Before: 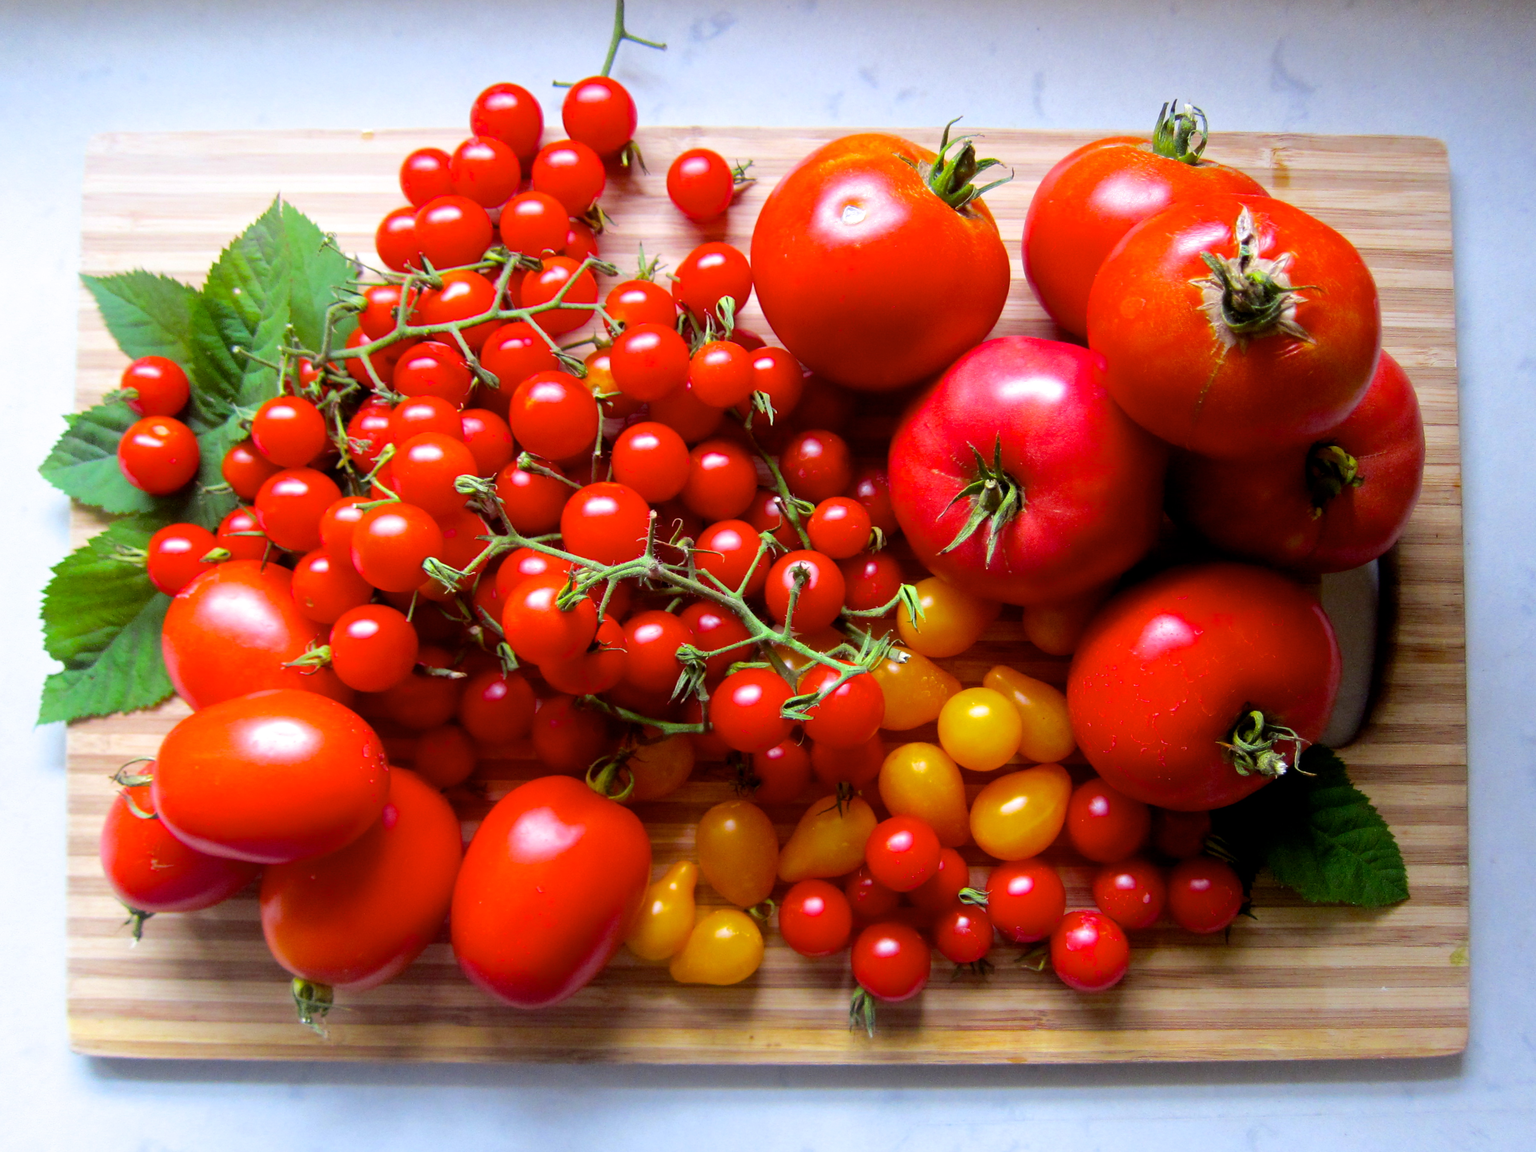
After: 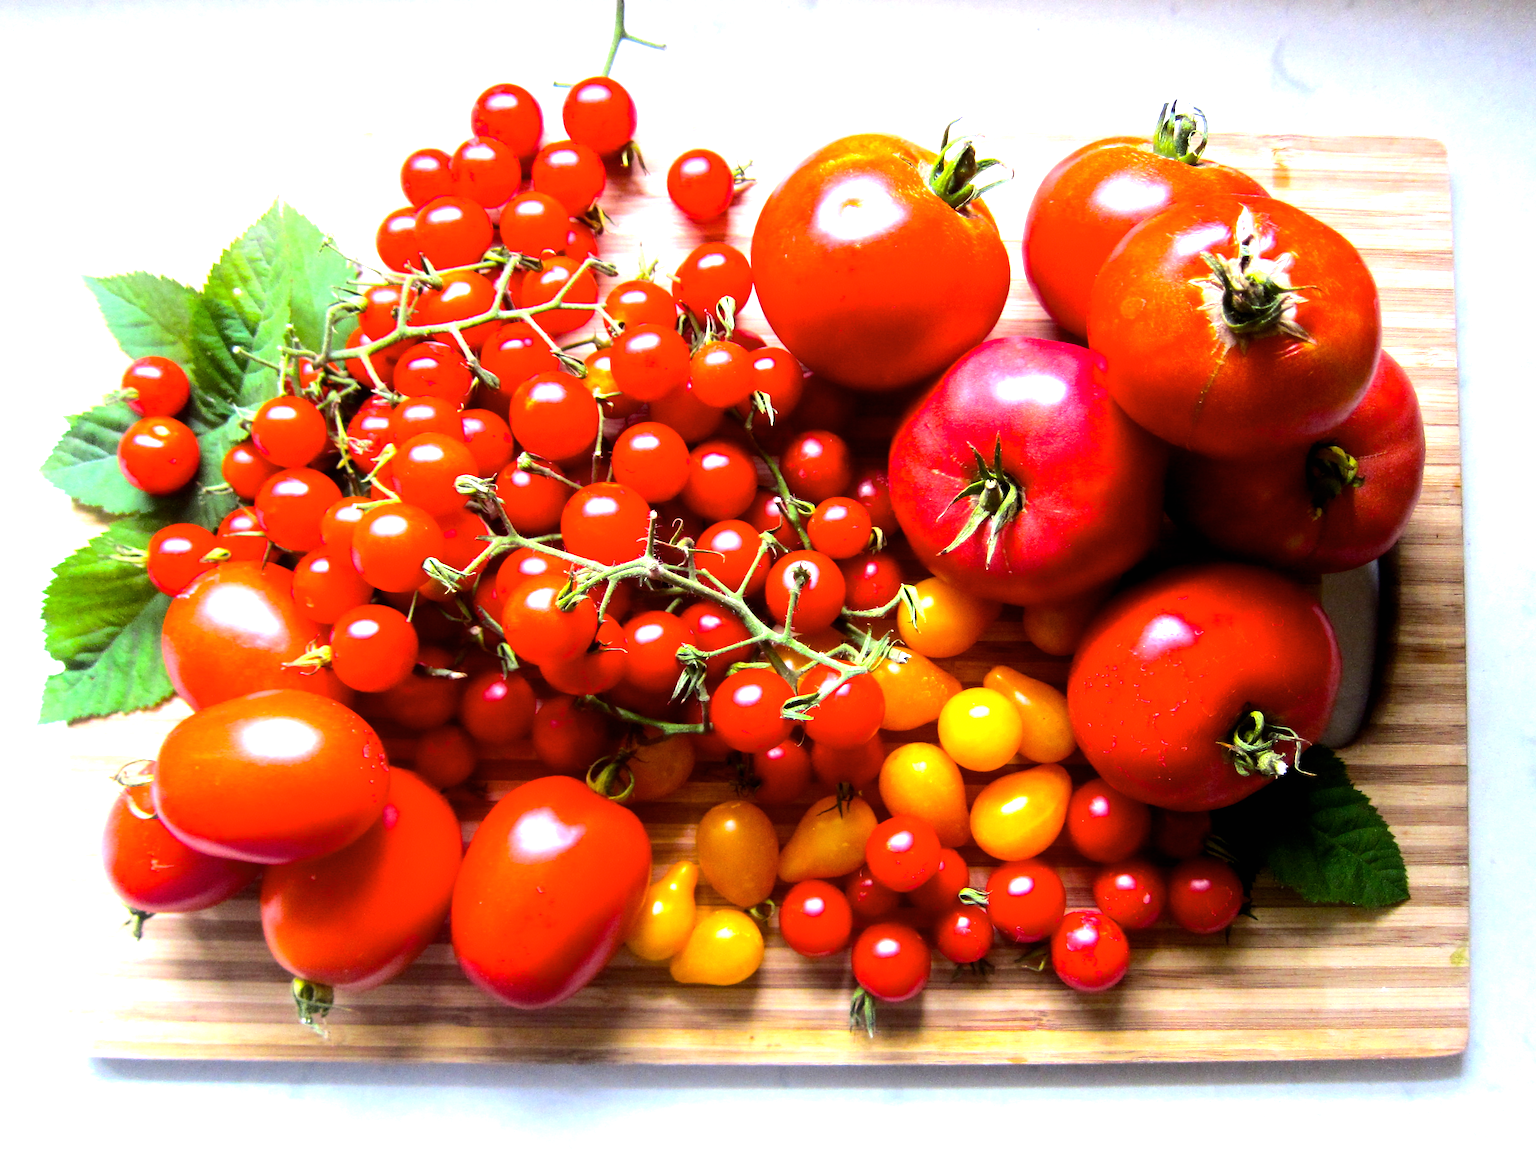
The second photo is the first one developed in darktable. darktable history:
exposure: black level correction 0, exposure 0.6 EV, compensate highlight preservation false
tone equalizer: -8 EV -0.75 EV, -7 EV -0.7 EV, -6 EV -0.6 EV, -5 EV -0.4 EV, -3 EV 0.4 EV, -2 EV 0.6 EV, -1 EV 0.7 EV, +0 EV 0.75 EV, edges refinement/feathering 500, mask exposure compensation -1.57 EV, preserve details no
